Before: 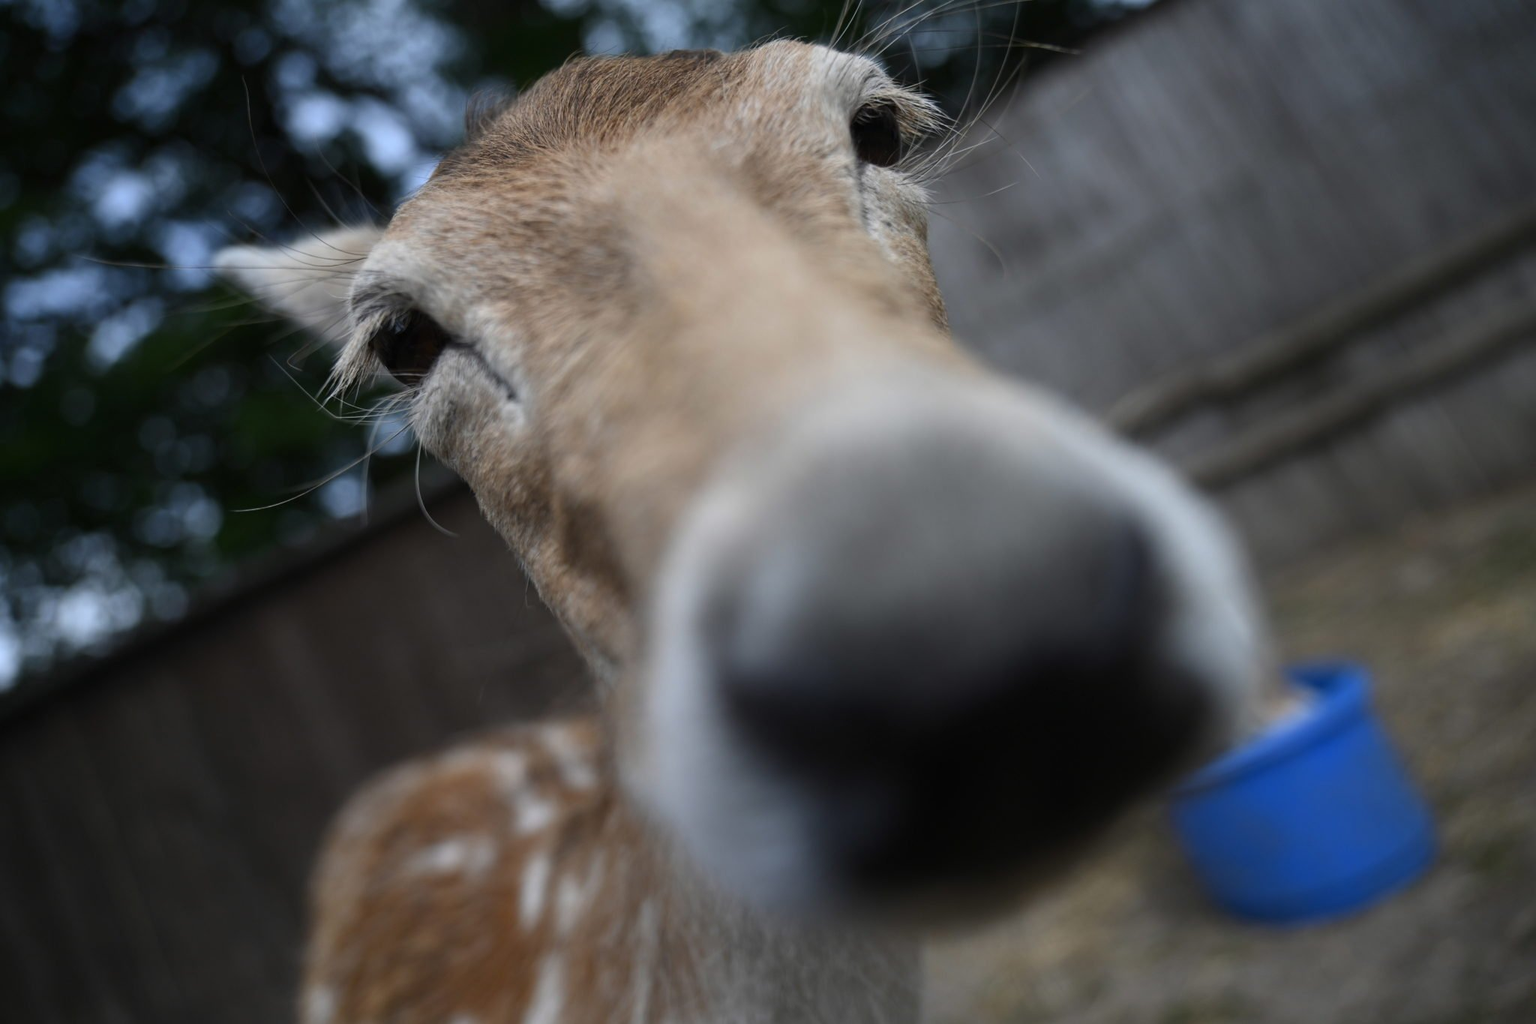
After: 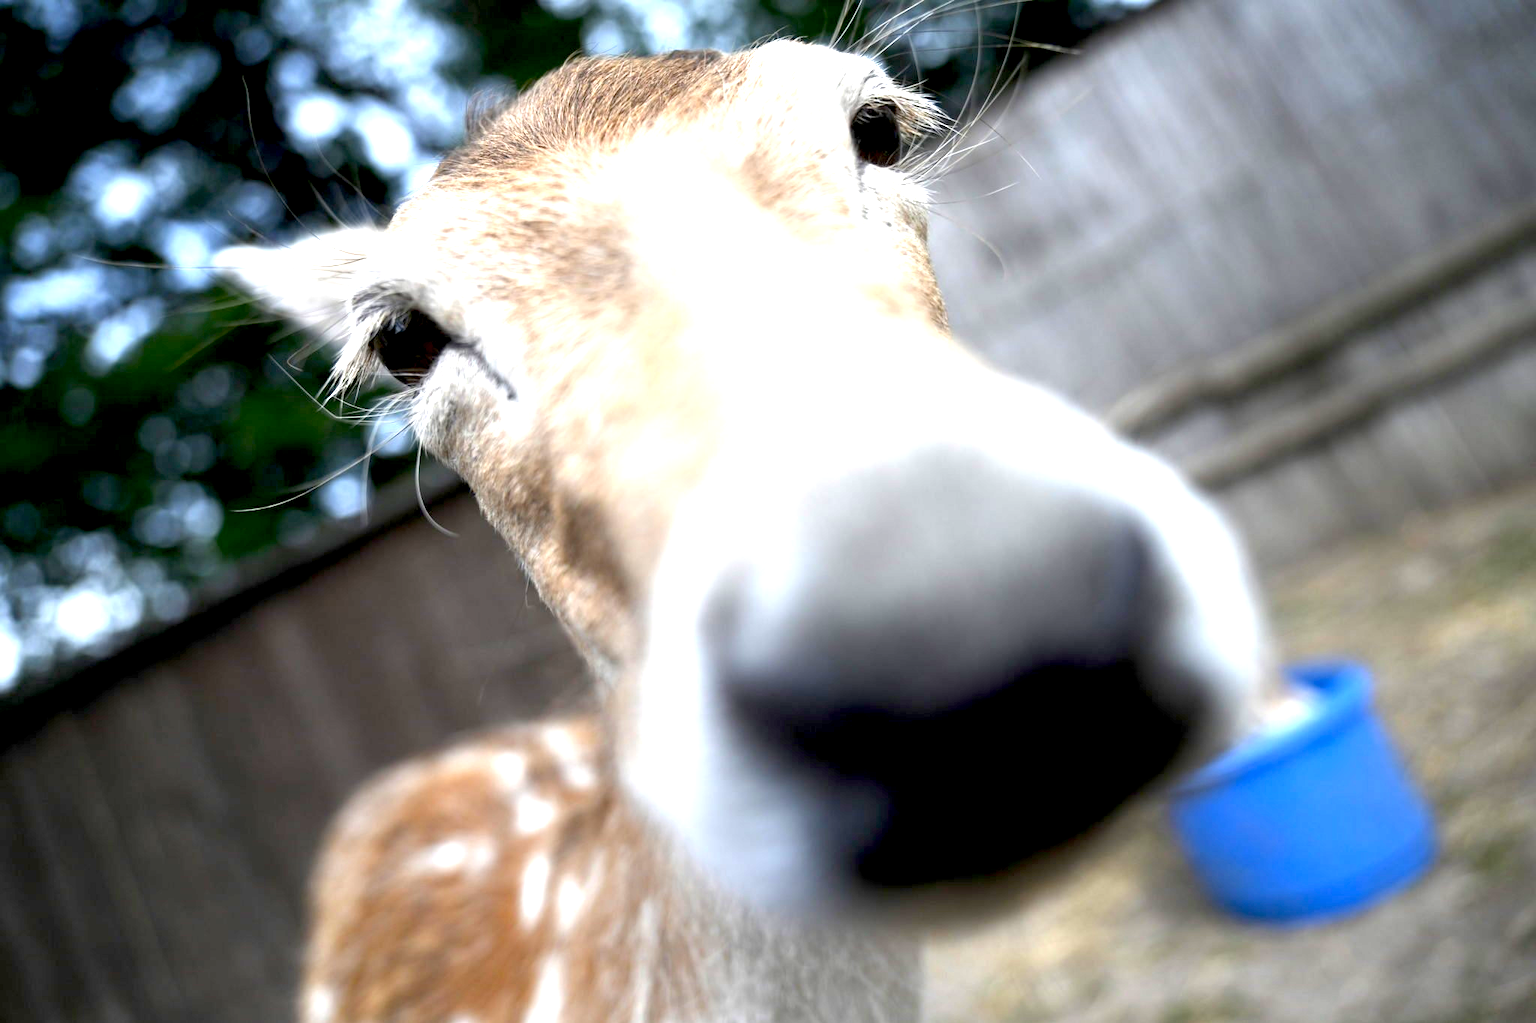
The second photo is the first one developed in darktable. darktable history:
tone equalizer: on, module defaults
exposure: black level correction 0.005, exposure 2.084 EV, compensate highlight preservation false
